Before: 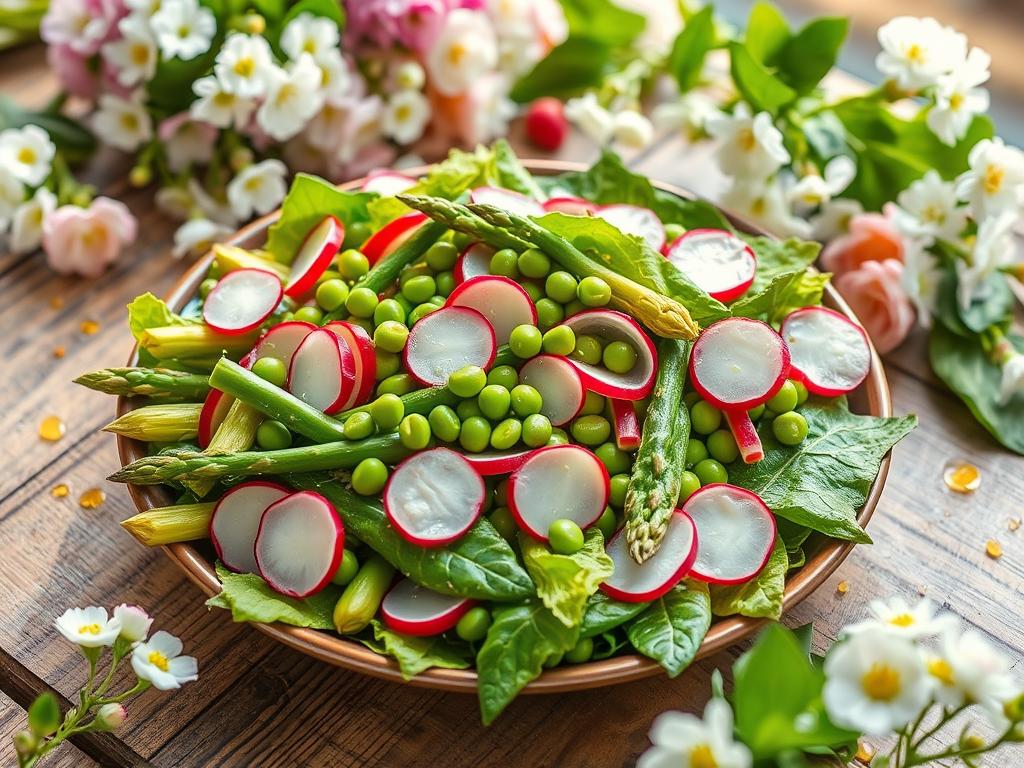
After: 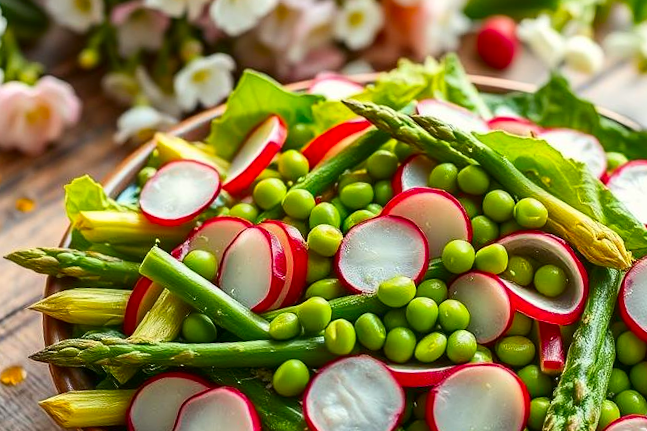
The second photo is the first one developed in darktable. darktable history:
crop and rotate: angle -4.99°, left 2.122%, top 6.945%, right 27.566%, bottom 30.519%
contrast brightness saturation: contrast 0.13, brightness -0.05, saturation 0.16
